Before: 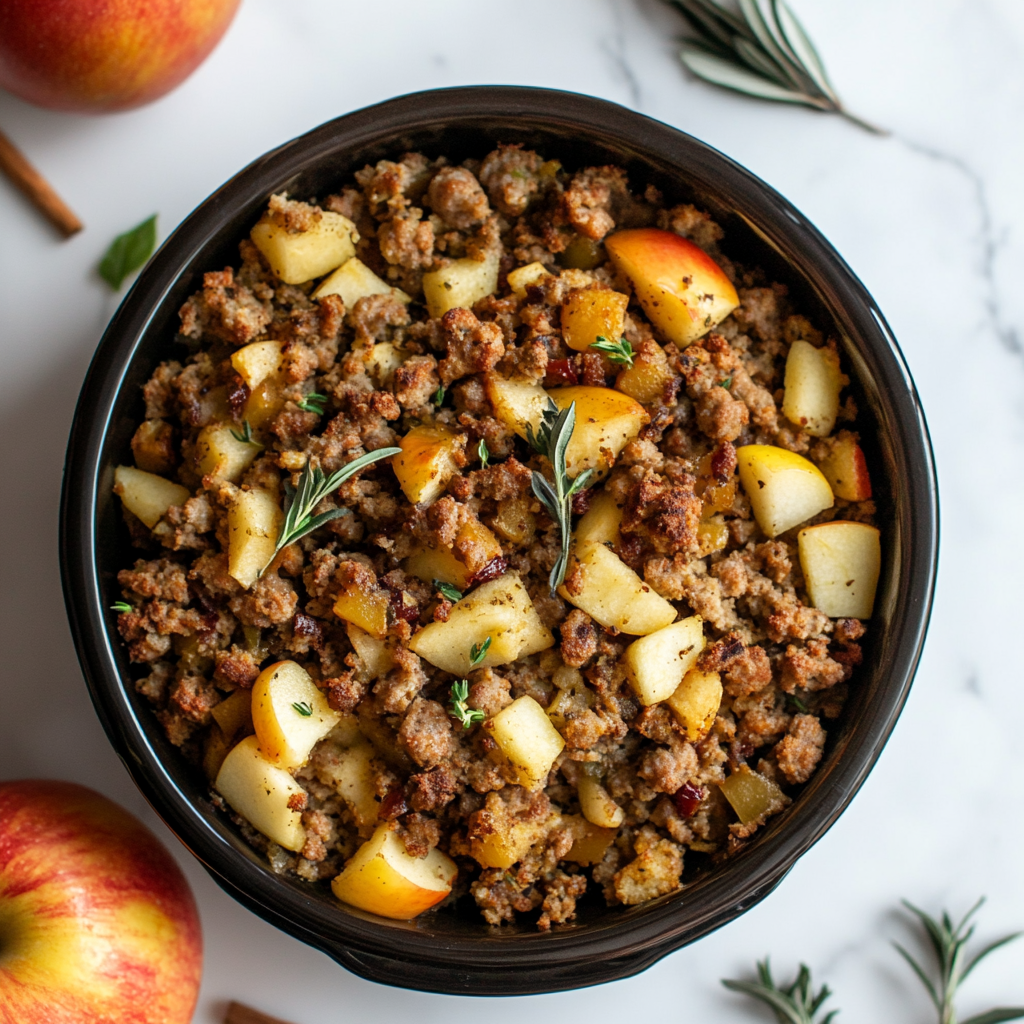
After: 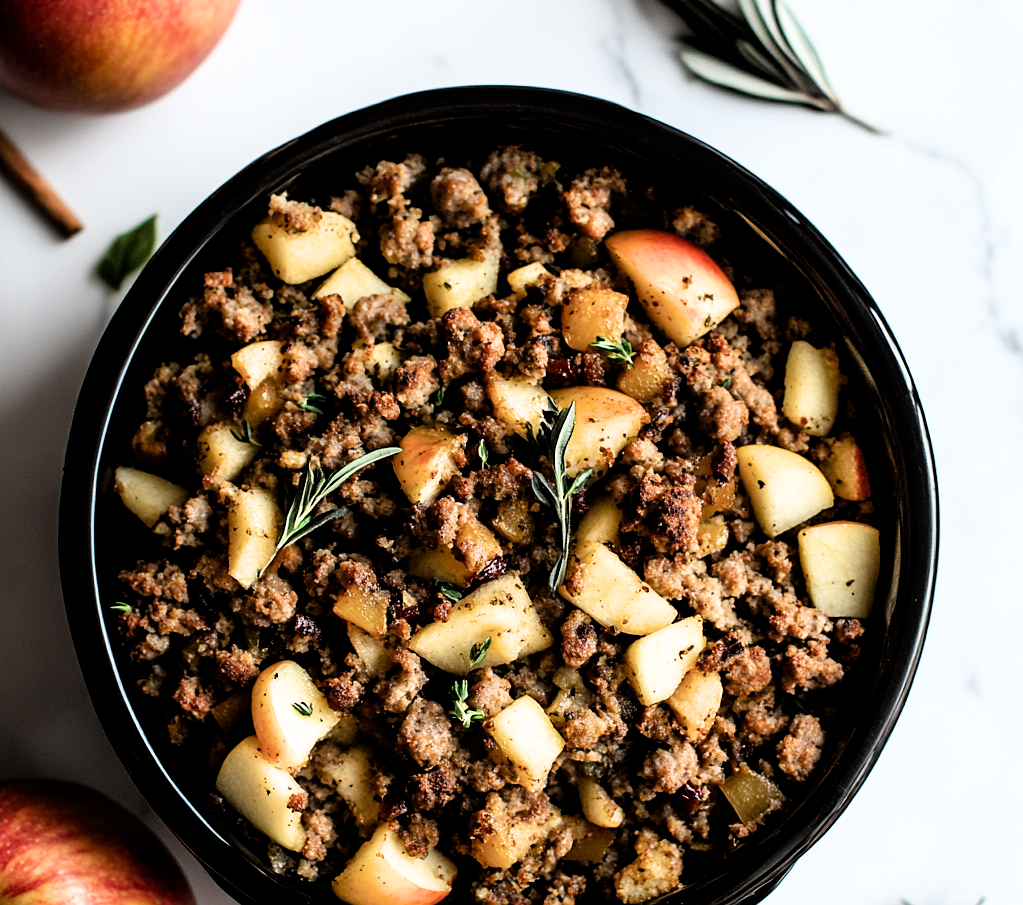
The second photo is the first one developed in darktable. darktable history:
sharpen: radius 1.018, threshold 1.043
filmic rgb: black relative exposure -3.8 EV, white relative exposure 2.39 EV, dynamic range scaling -49.3%, hardness 3.43, latitude 29.35%, contrast 1.791
crop and rotate: top 0%, bottom 11.572%
